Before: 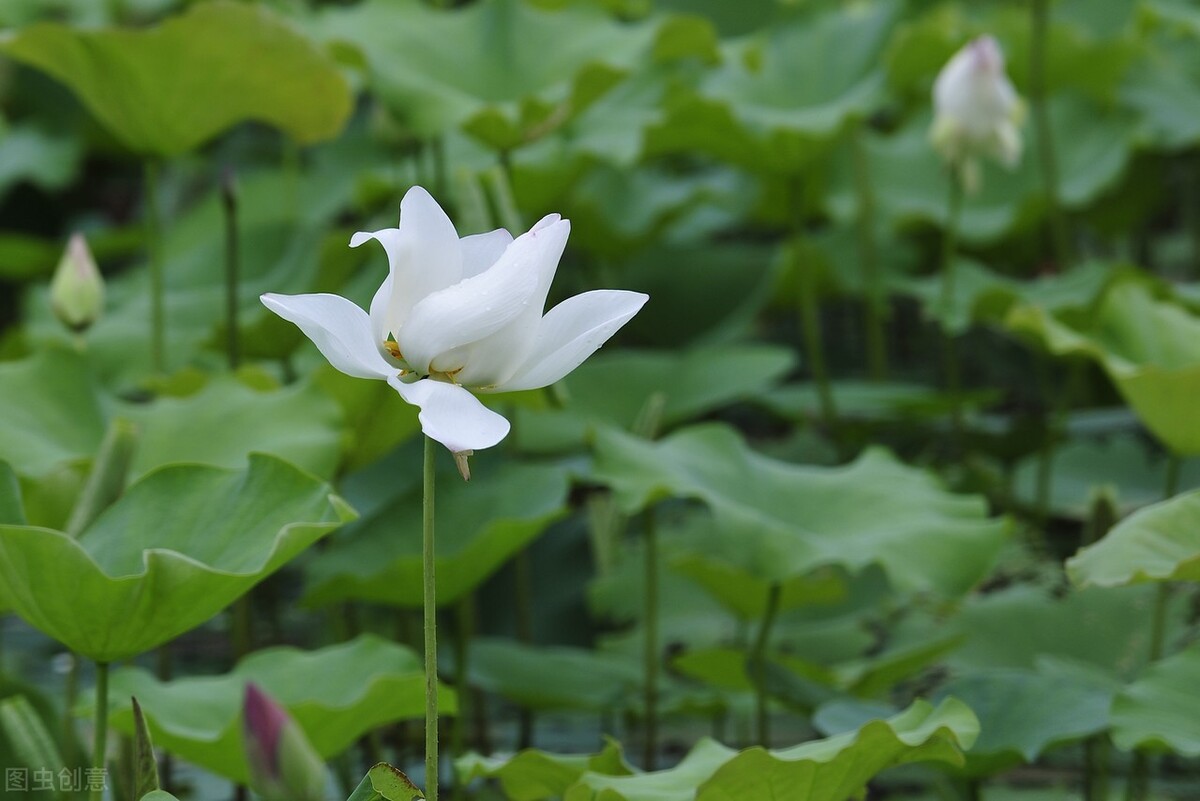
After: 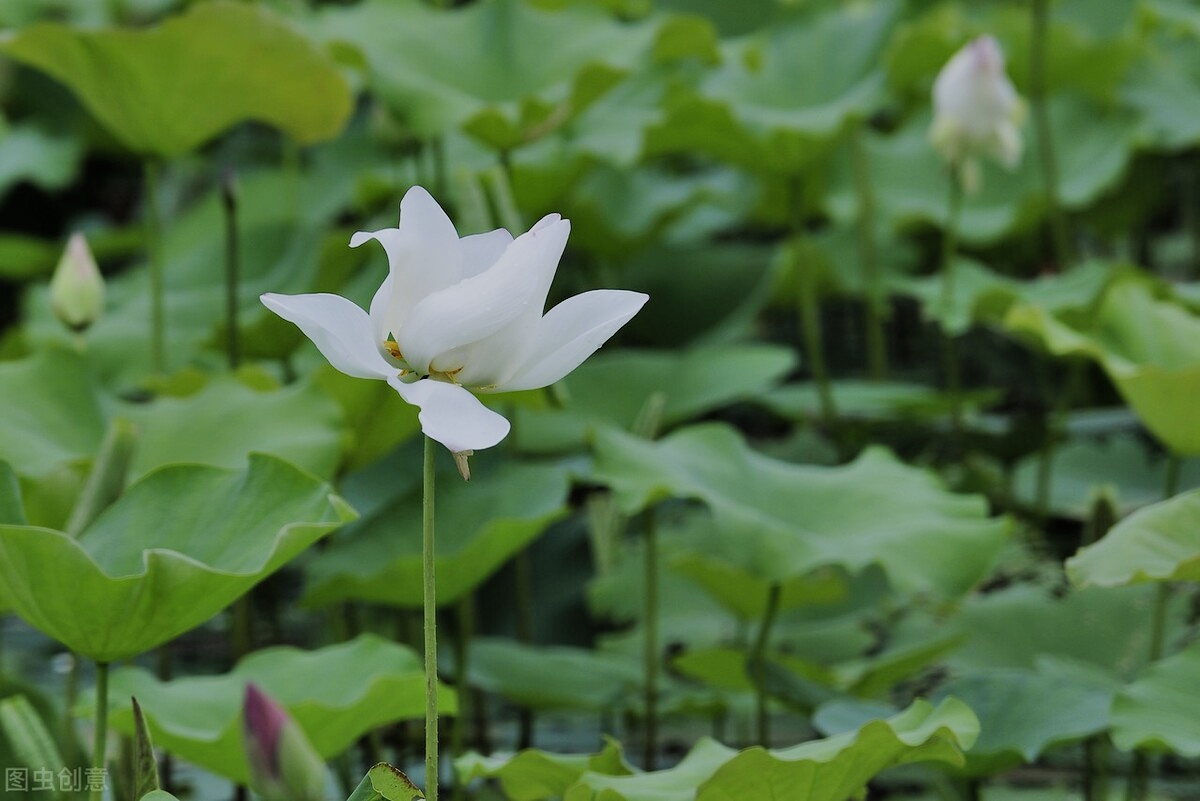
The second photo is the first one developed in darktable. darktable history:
filmic rgb: black relative exposure -7.65 EV, white relative exposure 4.56 EV, hardness 3.61
shadows and highlights: shadows 60, soften with gaussian
